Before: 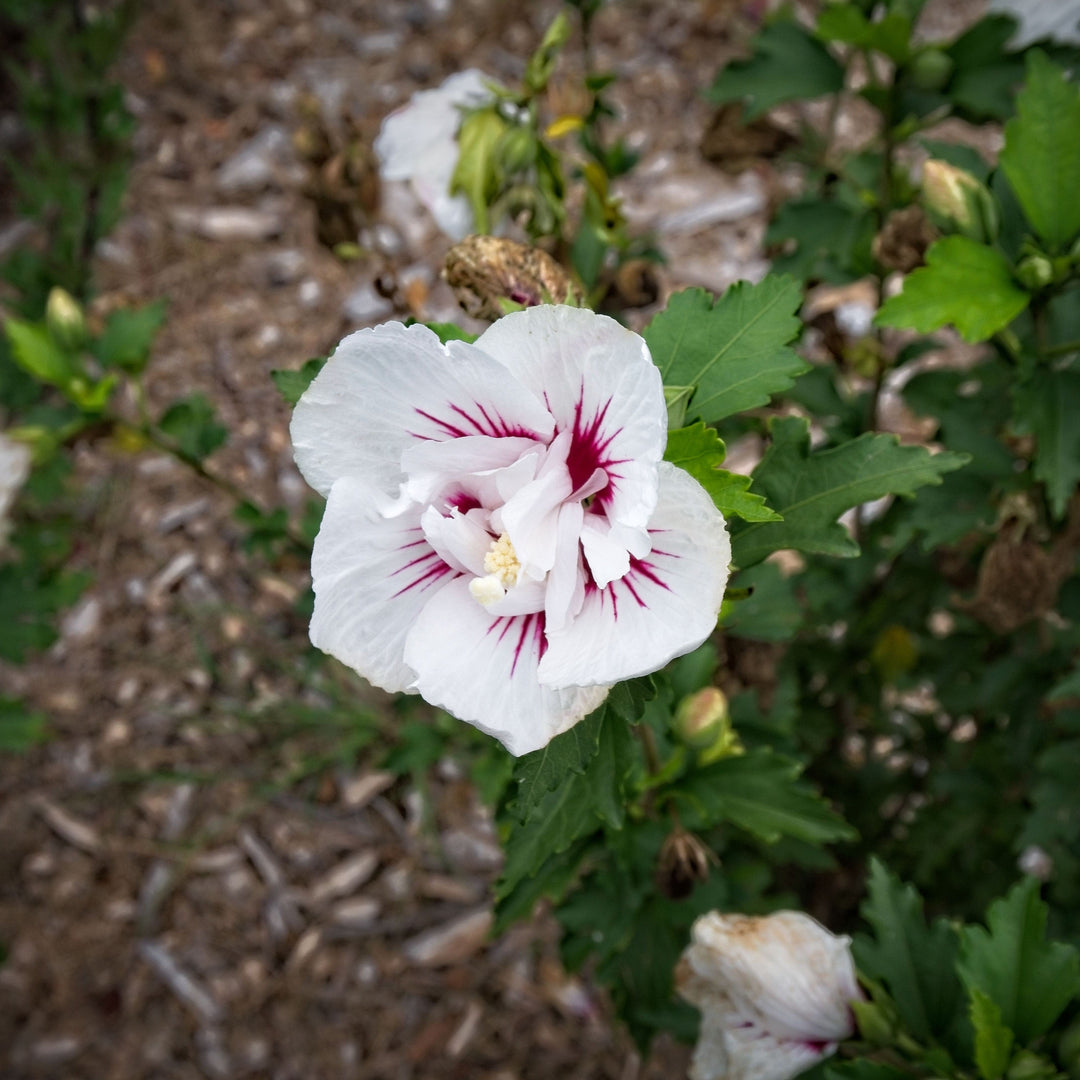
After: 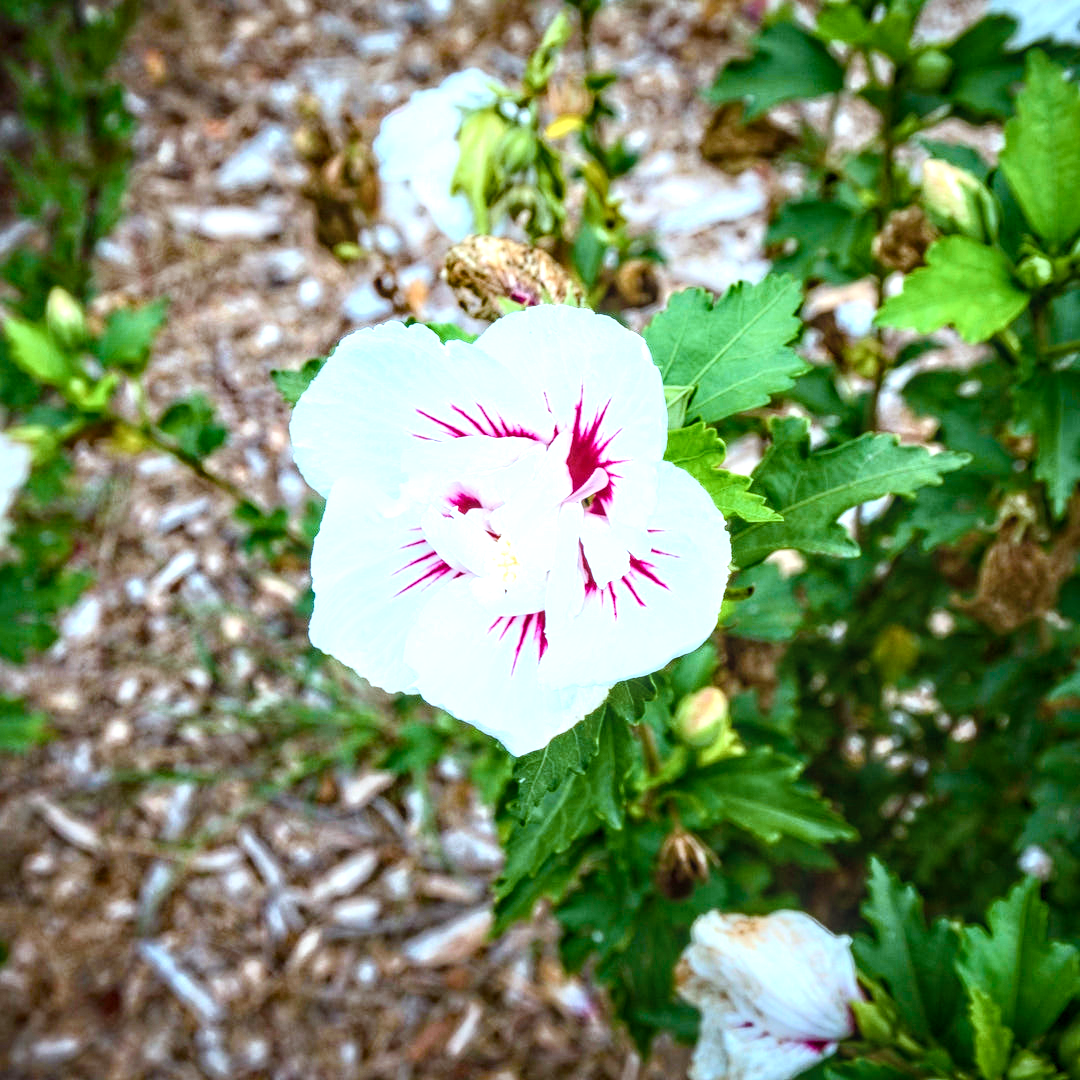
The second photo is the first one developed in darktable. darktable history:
contrast brightness saturation: contrast 0.24, brightness 0.09
exposure: black level correction 0, exposure 0.7 EV, compensate exposure bias true, compensate highlight preservation false
color balance rgb: linear chroma grading › shadows -2.2%, linear chroma grading › highlights -15%, linear chroma grading › global chroma -10%, linear chroma grading › mid-tones -10%, perceptual saturation grading › global saturation 45%, perceptual saturation grading › highlights -50%, perceptual saturation grading › shadows 30%, perceptual brilliance grading › global brilliance 18%, global vibrance 45%
color correction: highlights a* -10.69, highlights b* -19.19
local contrast: highlights 0%, shadows 0%, detail 133%
